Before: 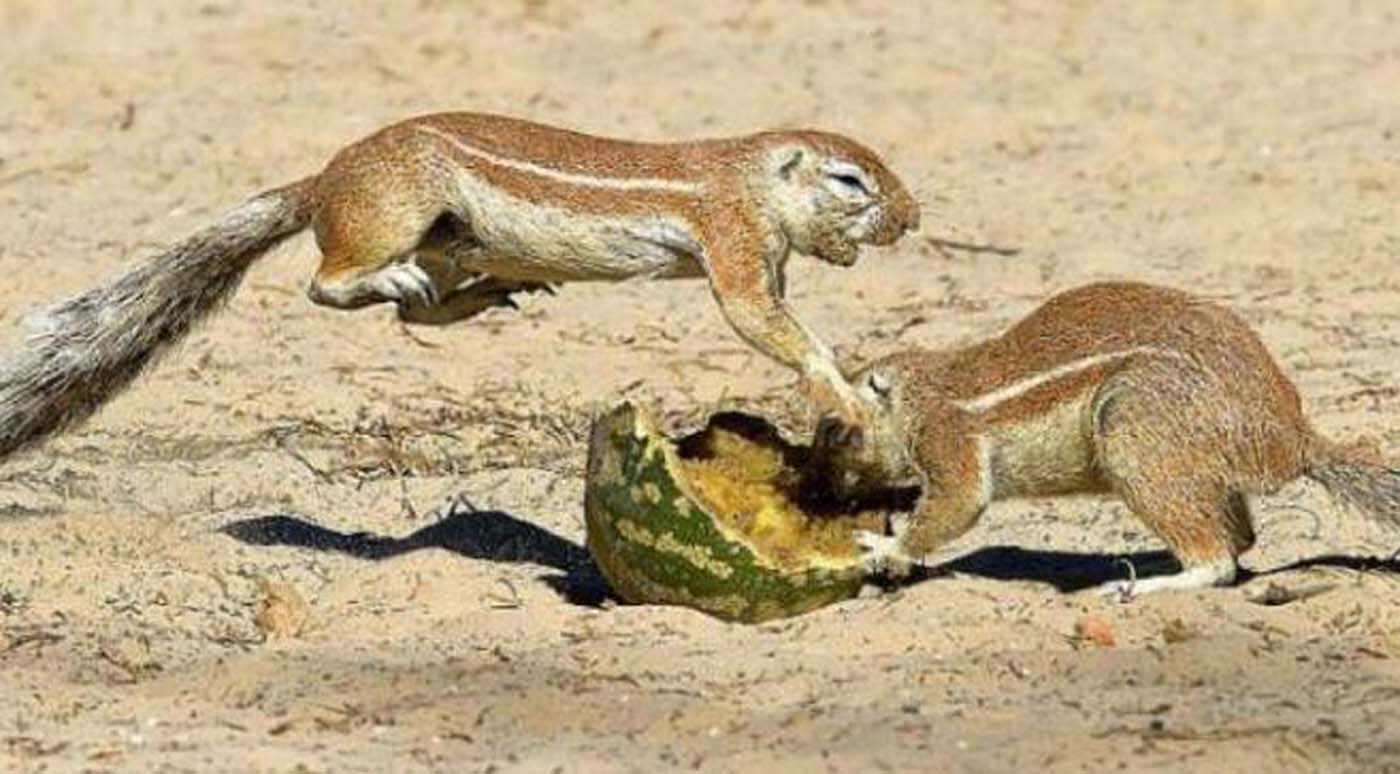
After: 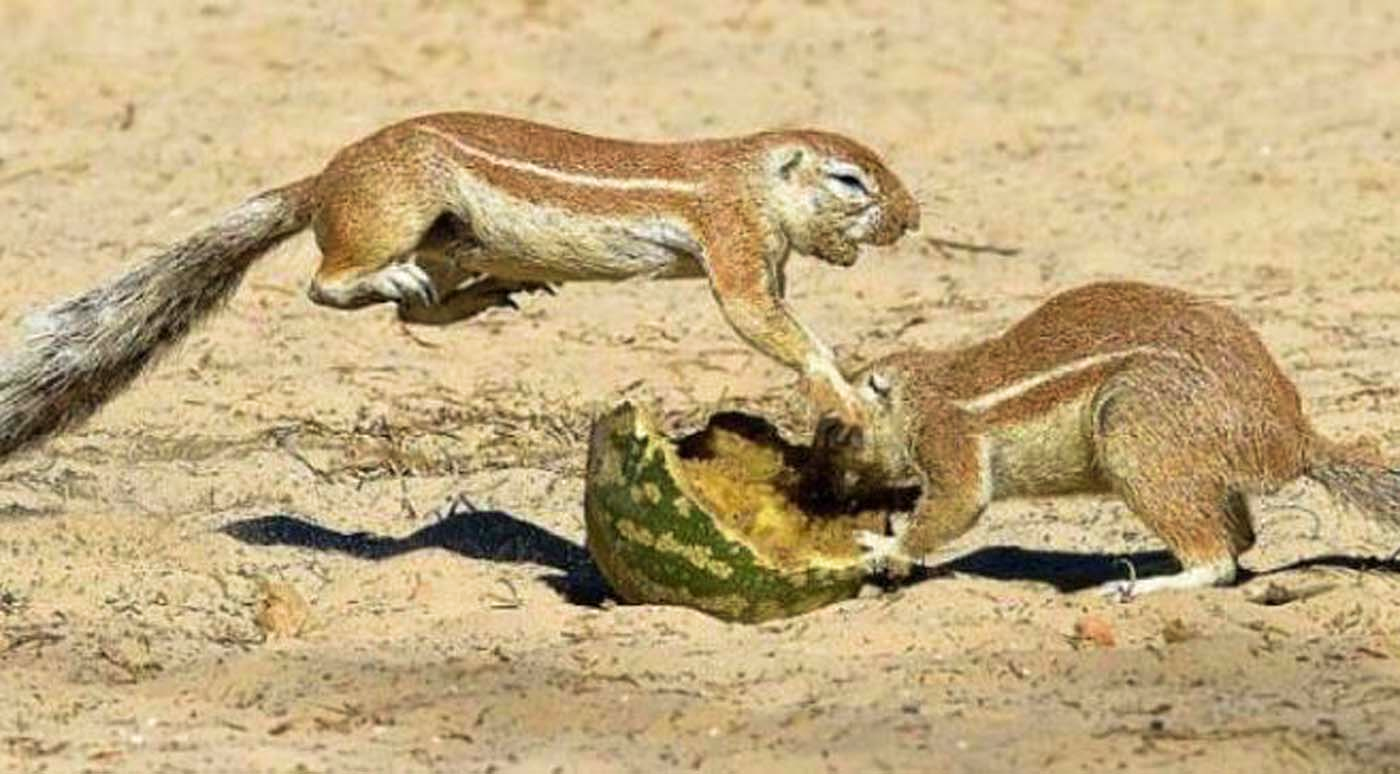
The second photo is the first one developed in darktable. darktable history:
velvia: on, module defaults
tone equalizer: on, module defaults
